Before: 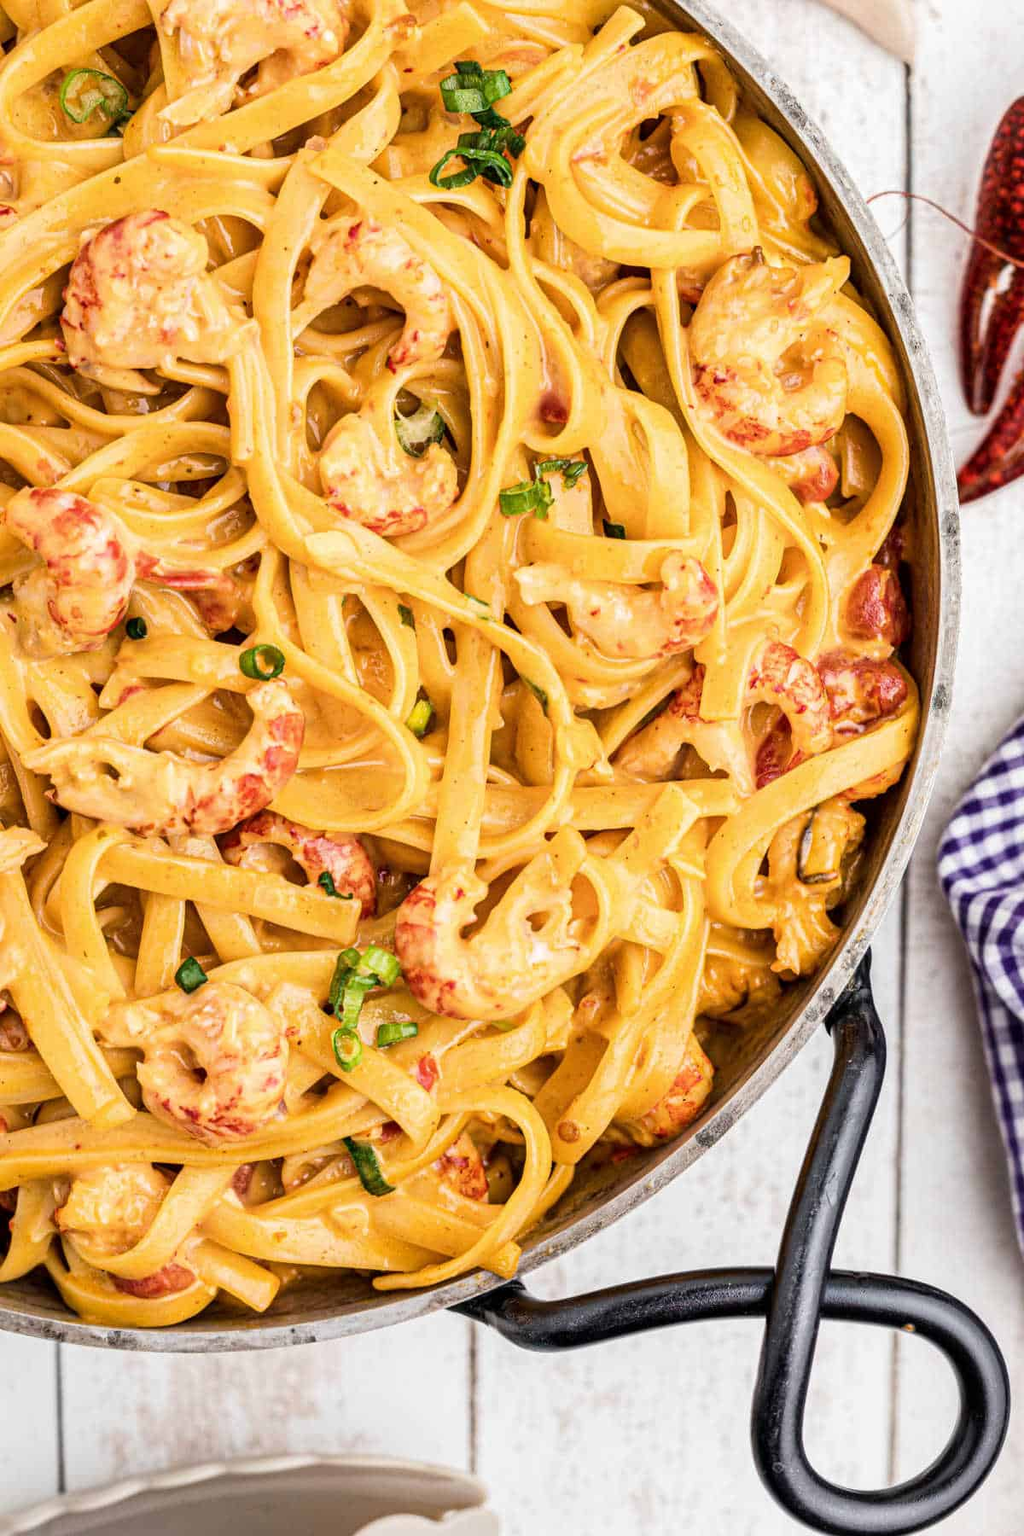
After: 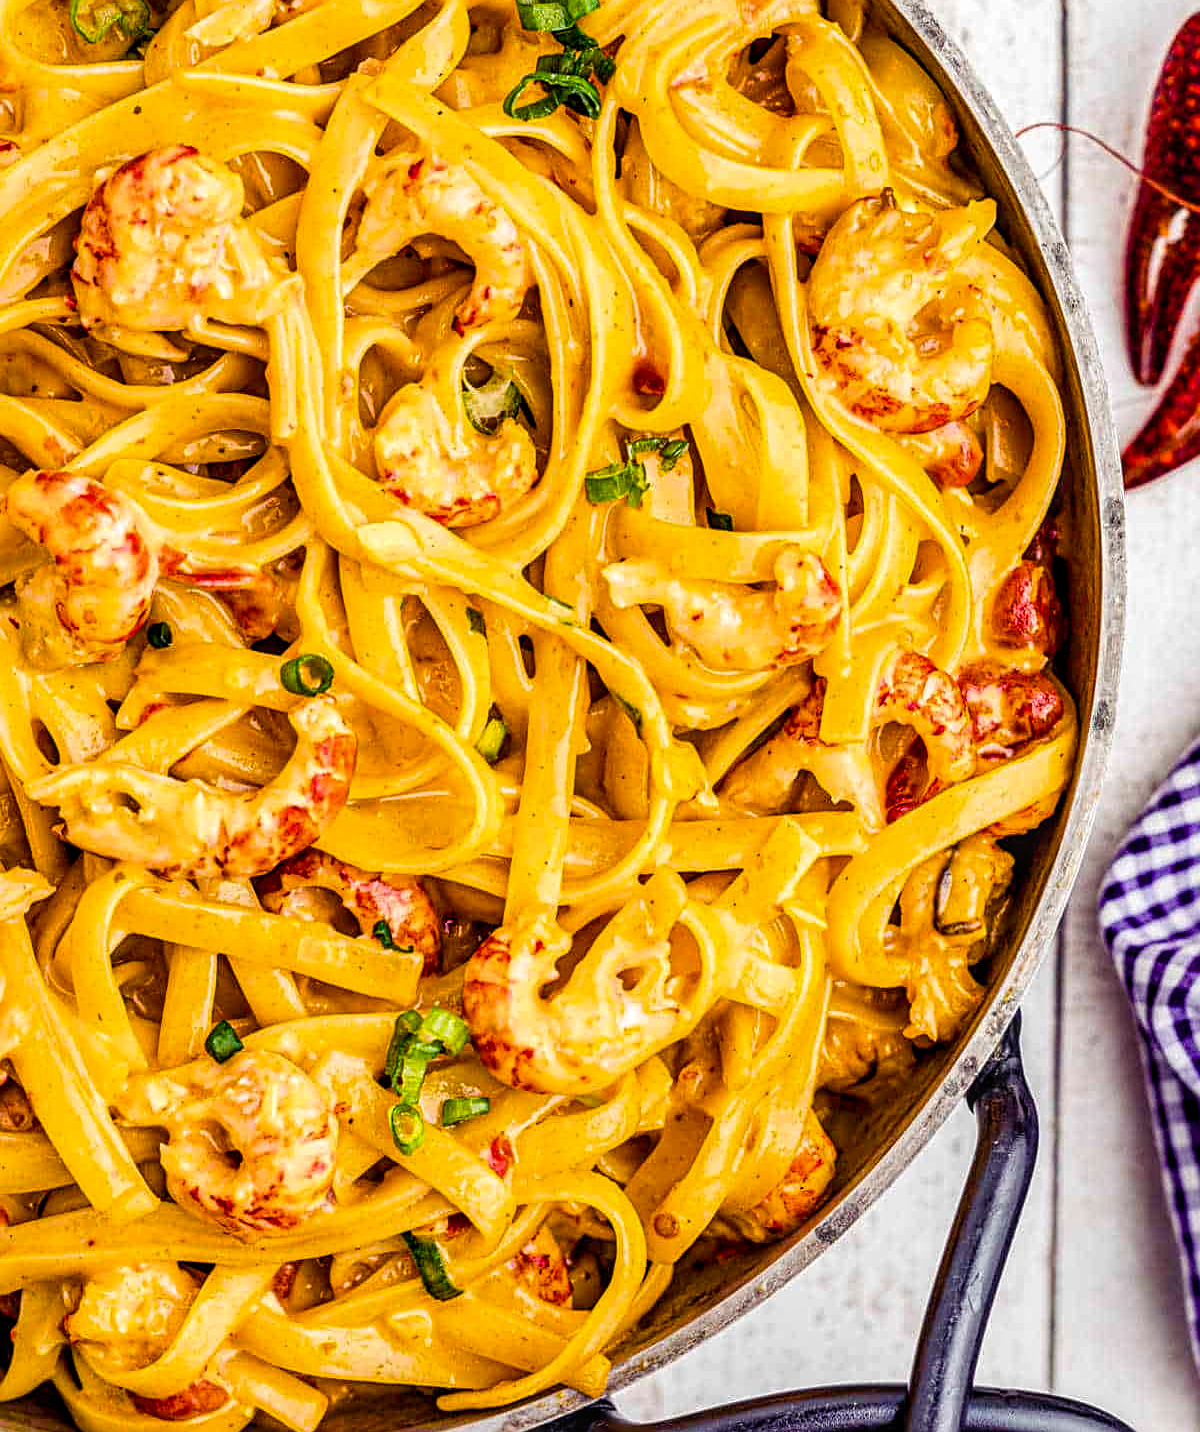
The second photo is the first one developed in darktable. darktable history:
crop and rotate: top 5.649%, bottom 14.786%
color balance rgb: shadows lift › luminance -21.507%, shadows lift › chroma 8.642%, shadows lift › hue 283.46°, linear chroma grading › shadows -8.162%, linear chroma grading › global chroma 9.787%, perceptual saturation grading › global saturation 44.933%, perceptual saturation grading › highlights -25.335%, perceptual saturation grading › shadows 49.35%
sharpen: amount 0.495
local contrast: detail 130%
